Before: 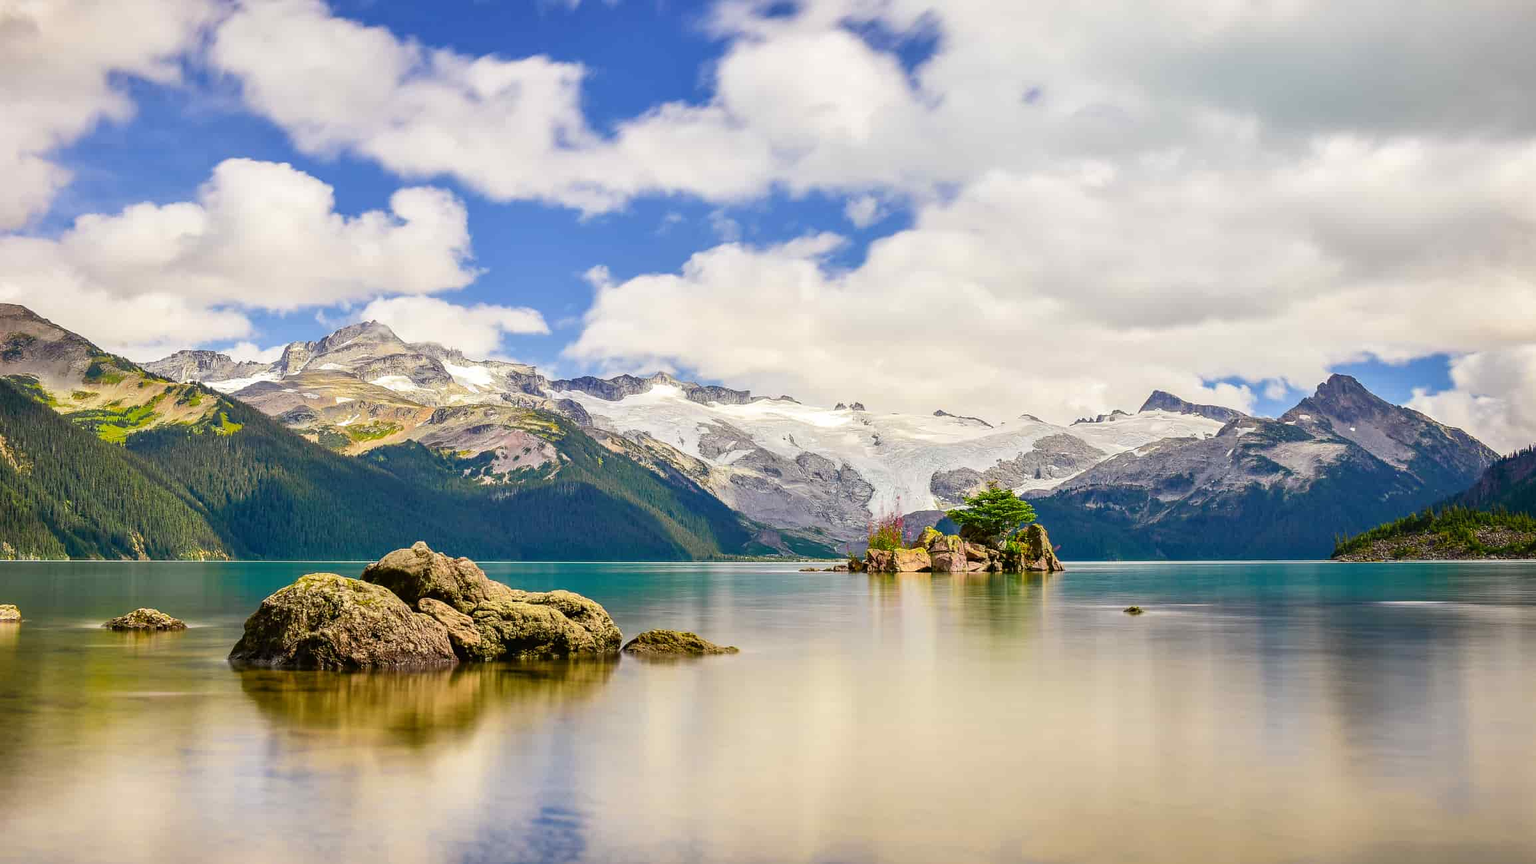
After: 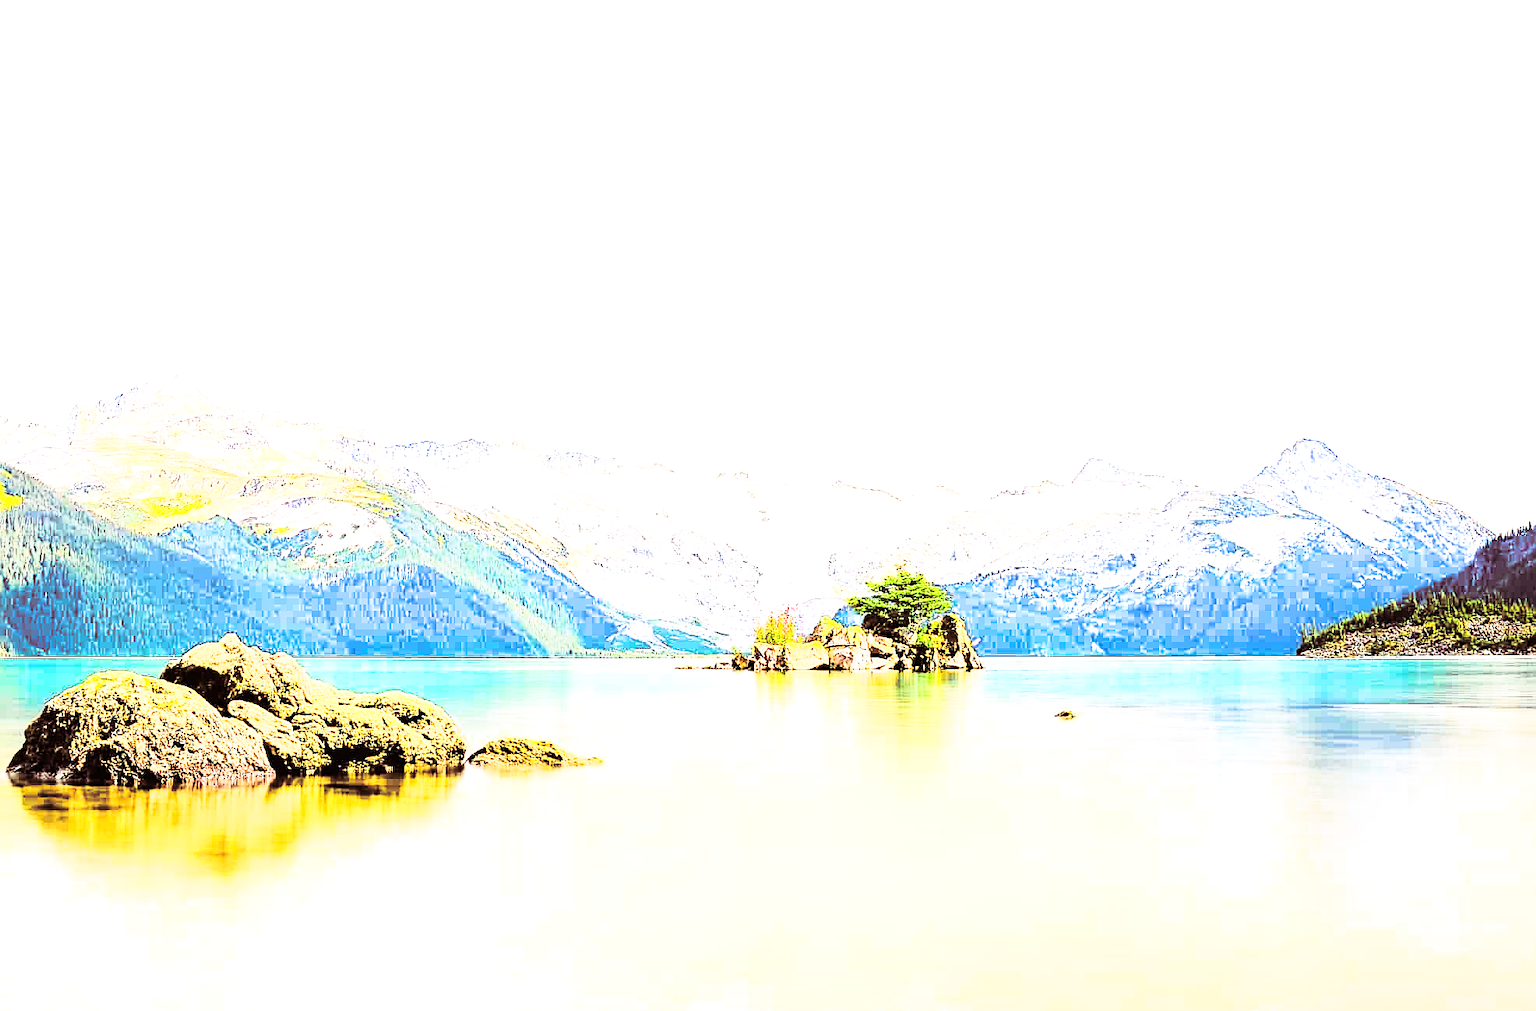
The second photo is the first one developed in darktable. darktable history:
tone equalizer: -8 EV -0.001 EV, -7 EV 0.001 EV, -6 EV -0.002 EV, -5 EV -0.003 EV, -4 EV -0.062 EV, -3 EV -0.222 EV, -2 EV -0.267 EV, -1 EV 0.105 EV, +0 EV 0.303 EV
split-toning: on, module defaults
sharpen: on, module defaults
crop and rotate: left 14.584%
white balance: red 1.009, blue 1.027
rgb curve: curves: ch0 [(0, 0) (0.21, 0.15) (0.24, 0.21) (0.5, 0.75) (0.75, 0.96) (0.89, 0.99) (1, 1)]; ch1 [(0, 0.02) (0.21, 0.13) (0.25, 0.2) (0.5, 0.67) (0.75, 0.9) (0.89, 0.97) (1, 1)]; ch2 [(0, 0.02) (0.21, 0.13) (0.25, 0.2) (0.5, 0.67) (0.75, 0.9) (0.89, 0.97) (1, 1)], compensate middle gray true
exposure: black level correction 0, exposure 1.6 EV, compensate exposure bias true, compensate highlight preservation false
